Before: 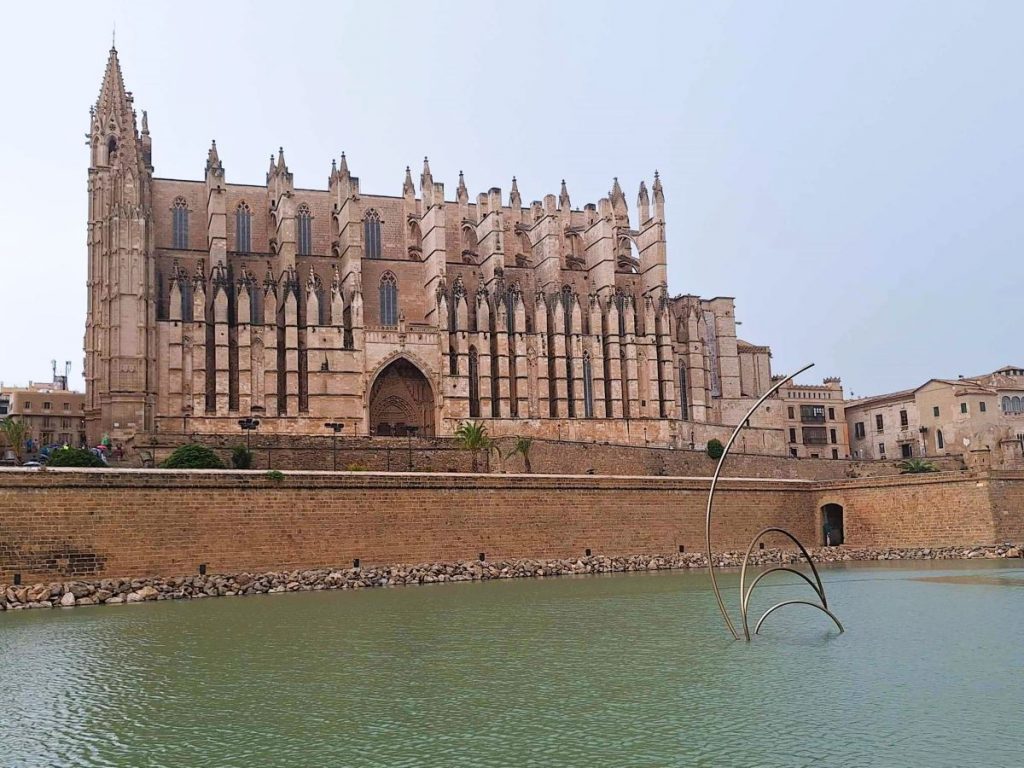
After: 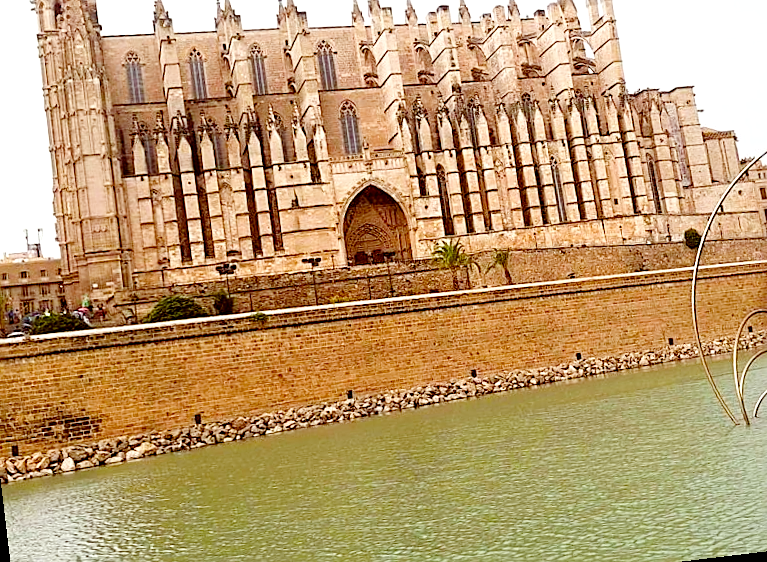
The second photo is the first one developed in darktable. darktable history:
rotate and perspective: rotation -6.83°, automatic cropping off
crop: left 6.488%, top 27.668%, right 24.183%, bottom 8.656%
sharpen: on, module defaults
shadows and highlights: radius 44.78, white point adjustment 6.64, compress 79.65%, highlights color adjustment 78.42%, soften with gaussian
base curve: curves: ch0 [(0, 0) (0.008, 0.007) (0.022, 0.029) (0.048, 0.089) (0.092, 0.197) (0.191, 0.399) (0.275, 0.534) (0.357, 0.65) (0.477, 0.78) (0.542, 0.833) (0.799, 0.973) (1, 1)], preserve colors none
exposure: black level correction 0.009, exposure -0.159 EV, compensate highlight preservation false
color balance: lift [1.001, 1.007, 1, 0.993], gamma [1.023, 1.026, 1.01, 0.974], gain [0.964, 1.059, 1.073, 0.927]
